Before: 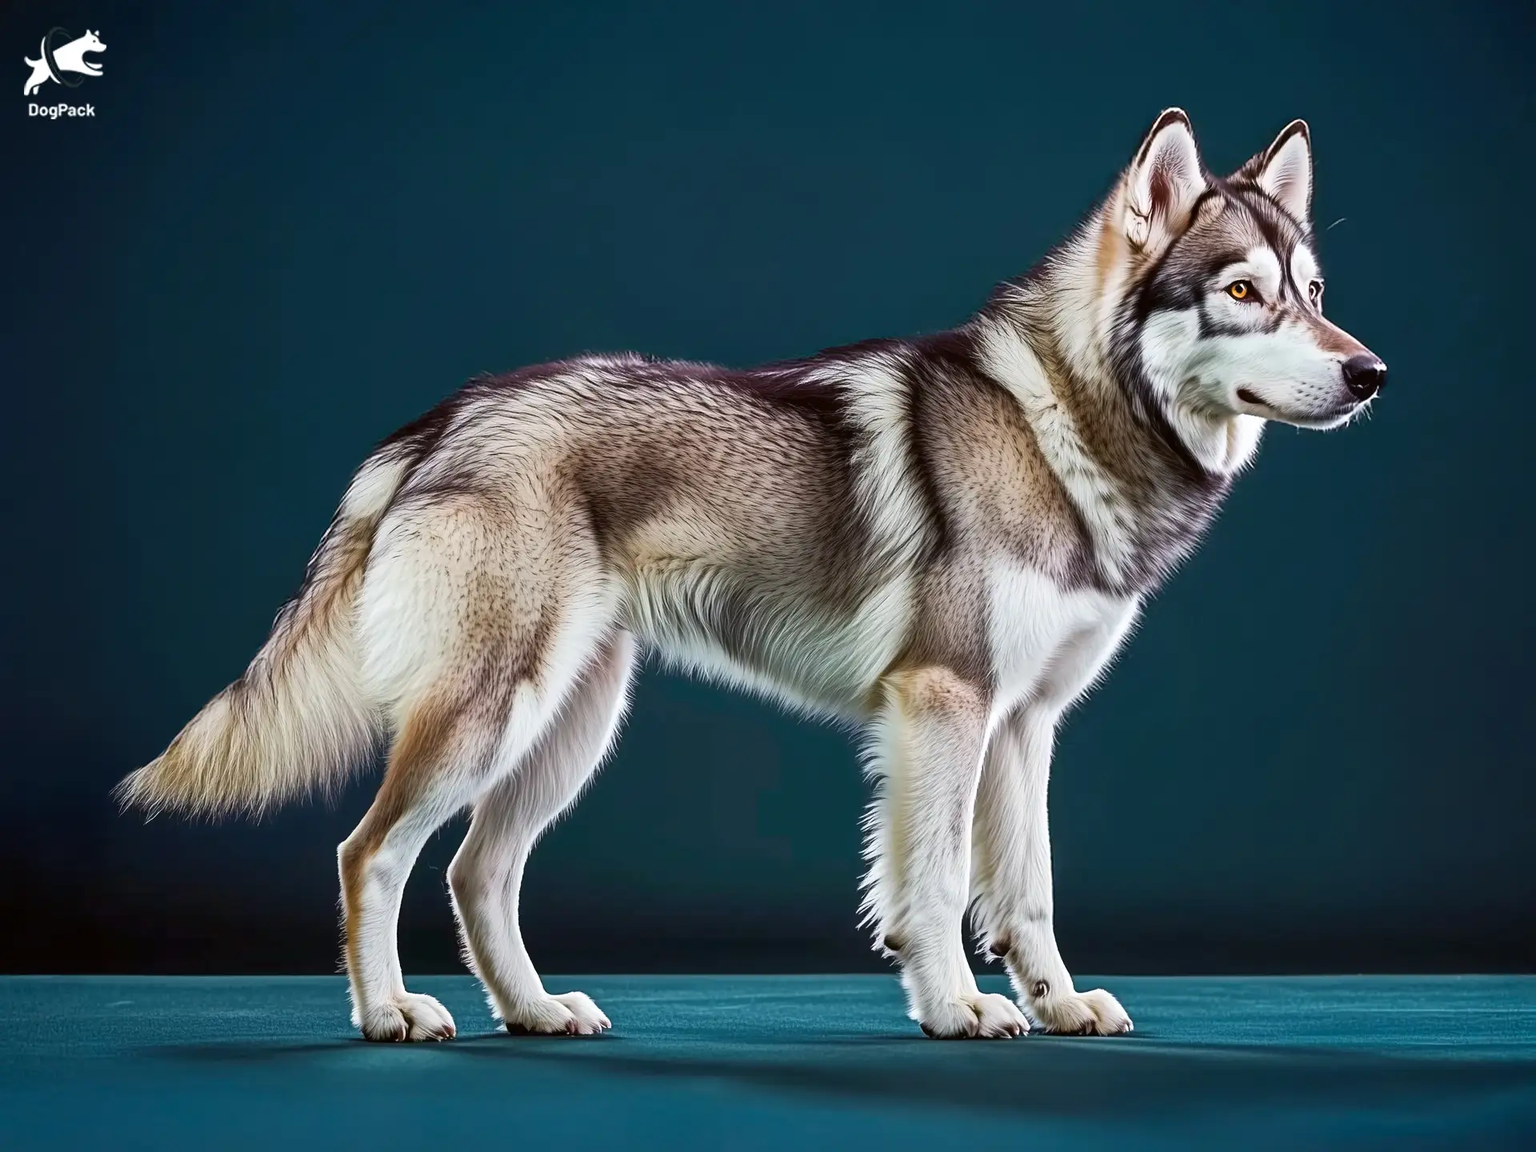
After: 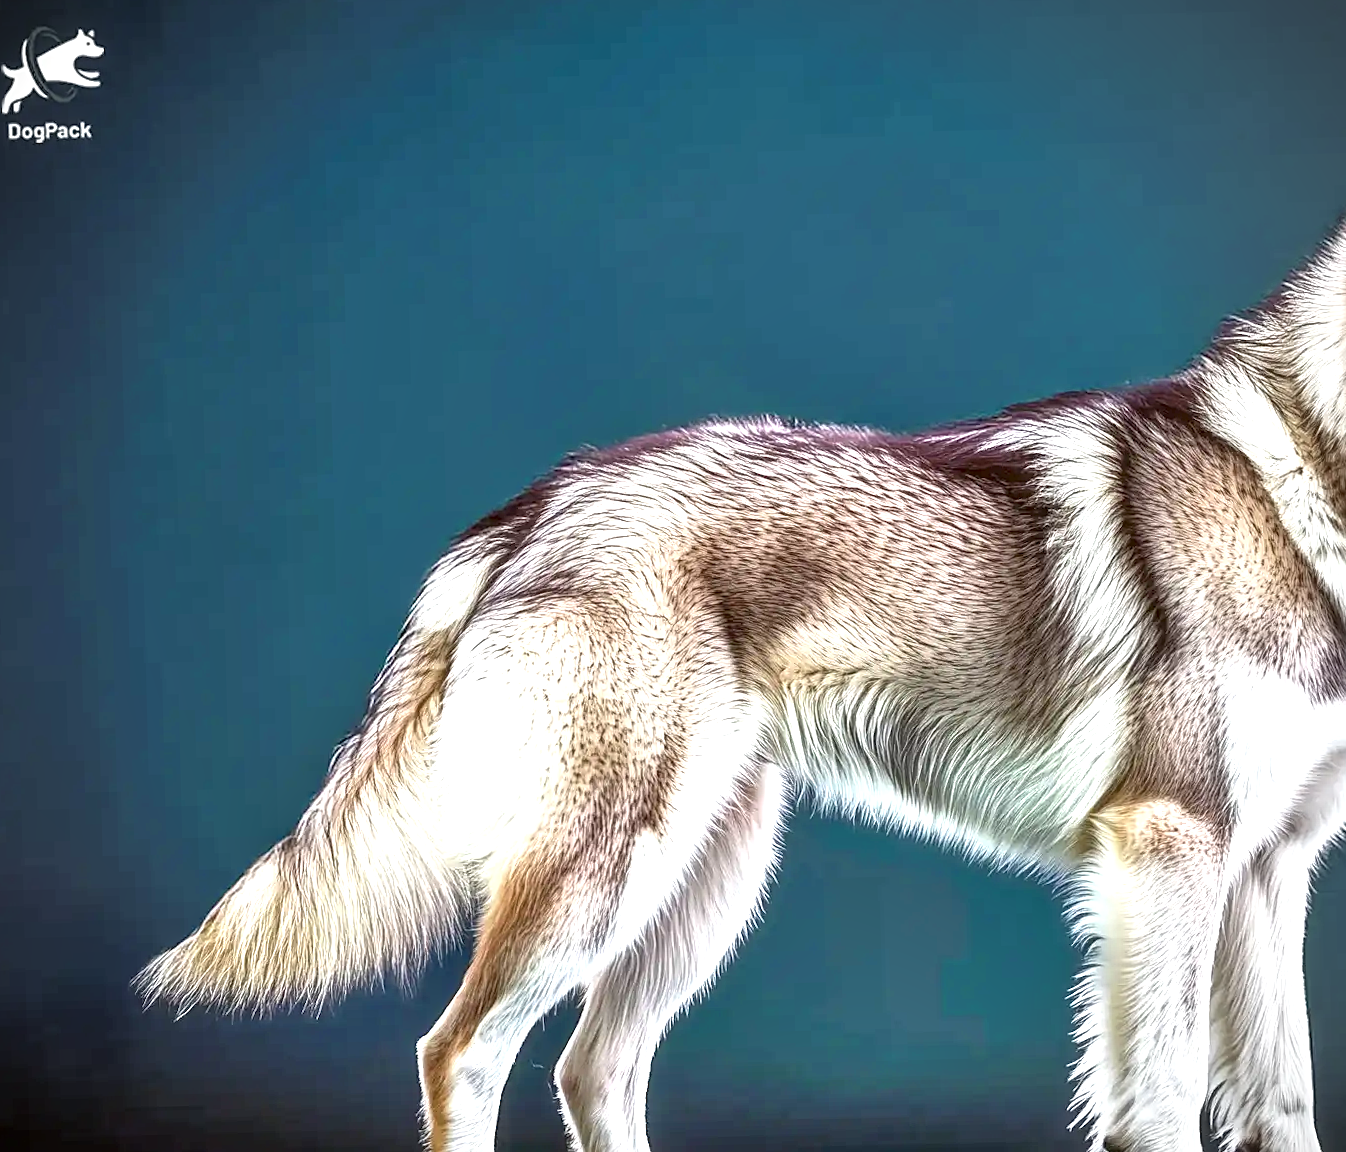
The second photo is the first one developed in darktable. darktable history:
crop: right 28.885%, bottom 16.626%
exposure: black level correction 0, exposure 0.953 EV, compensate exposure bias true, compensate highlight preservation false
sharpen: on, module defaults
rotate and perspective: rotation -1.42°, crop left 0.016, crop right 0.984, crop top 0.035, crop bottom 0.965
local contrast: highlights 59%, detail 145%
vignetting: on, module defaults
tone equalizer: -8 EV 1 EV, -7 EV 1 EV, -6 EV 1 EV, -5 EV 1 EV, -4 EV 1 EV, -3 EV 0.75 EV, -2 EV 0.5 EV, -1 EV 0.25 EV
